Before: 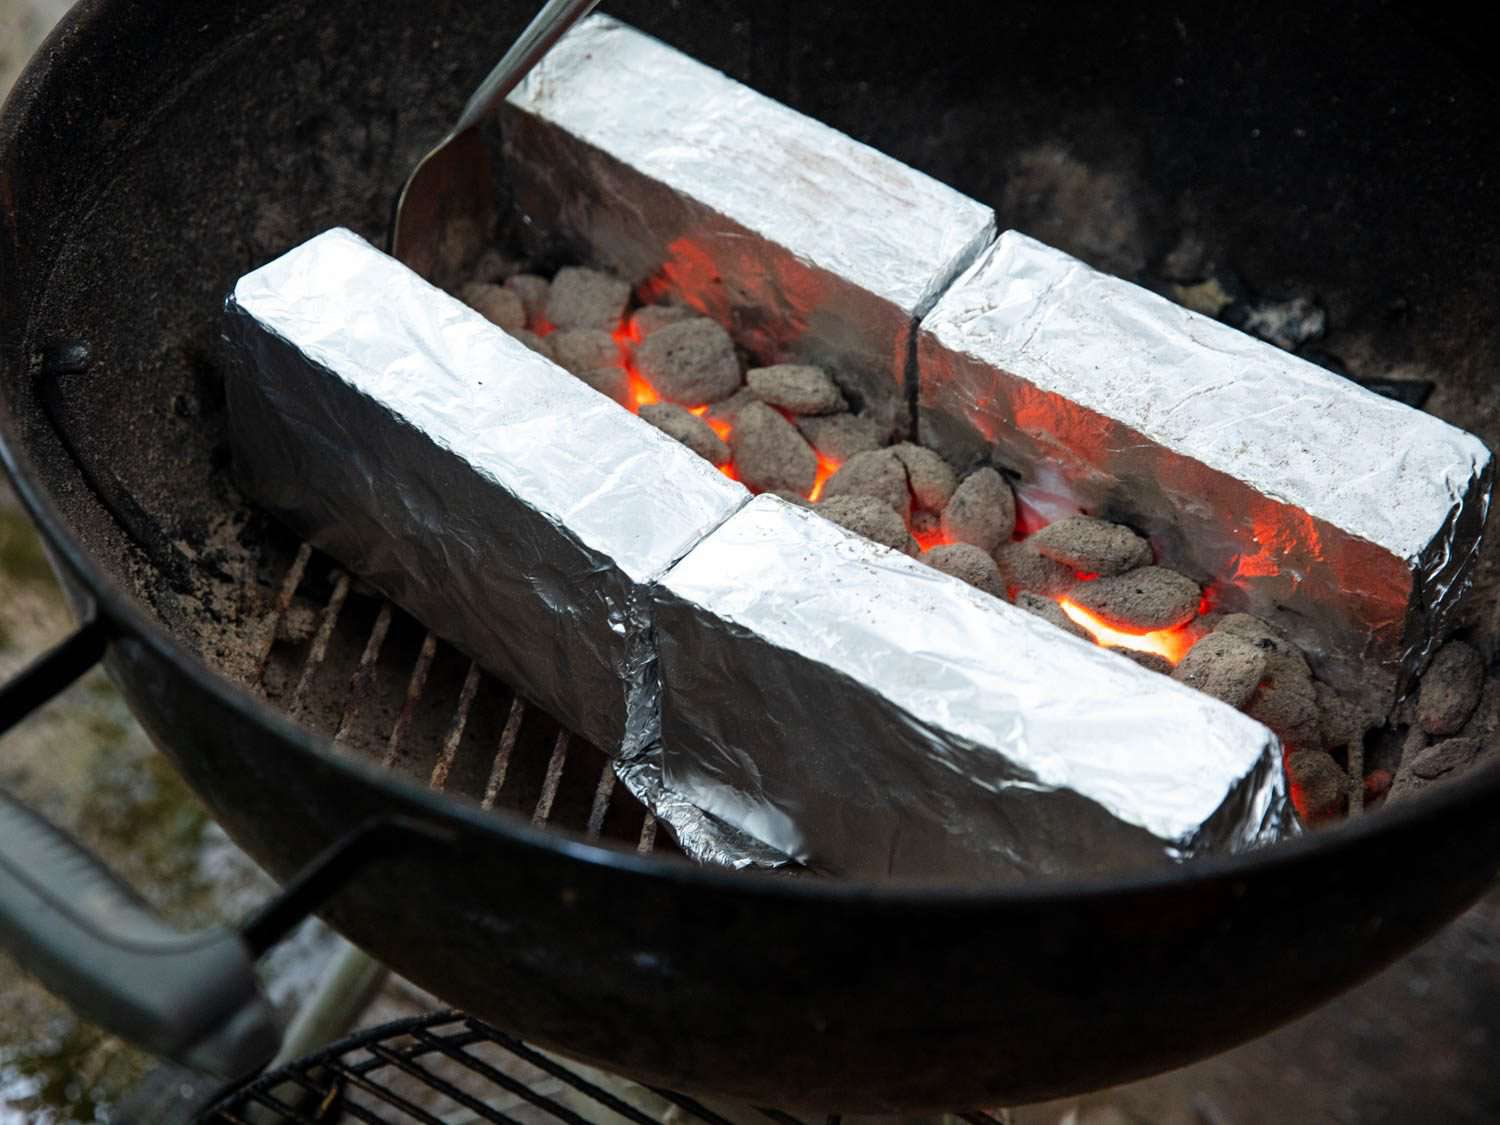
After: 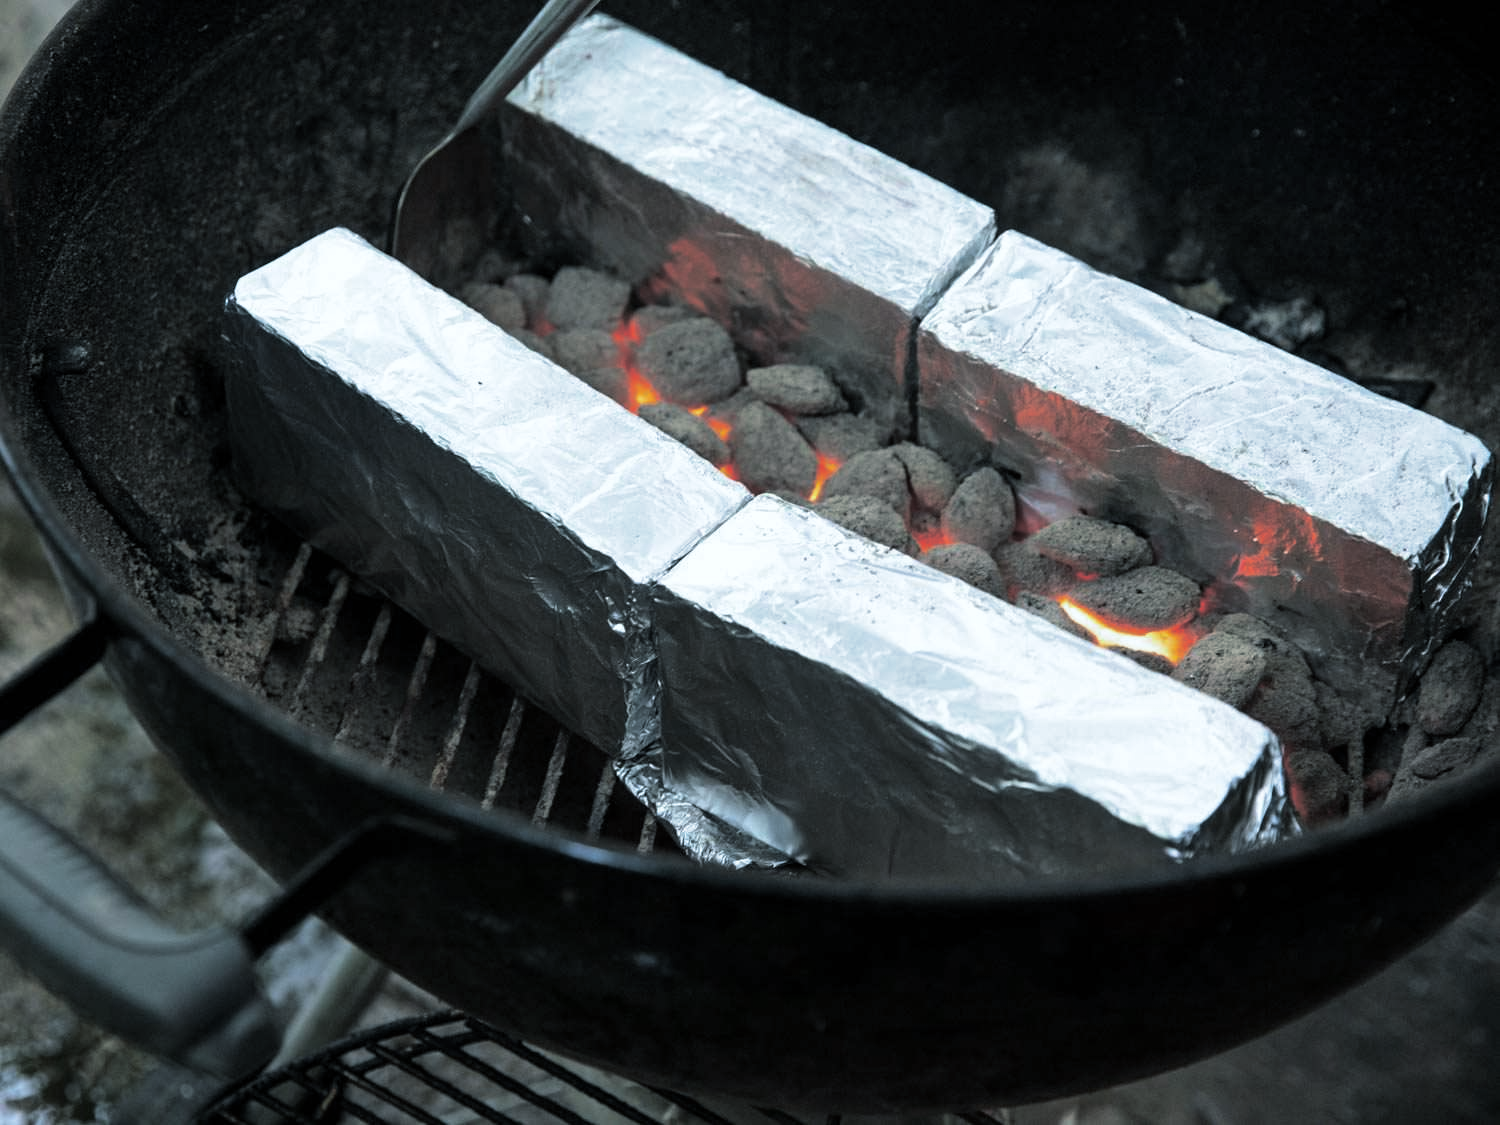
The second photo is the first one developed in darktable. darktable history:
white balance: red 0.925, blue 1.046
split-toning: shadows › hue 201.6°, shadows › saturation 0.16, highlights › hue 50.4°, highlights › saturation 0.2, balance -49.9
